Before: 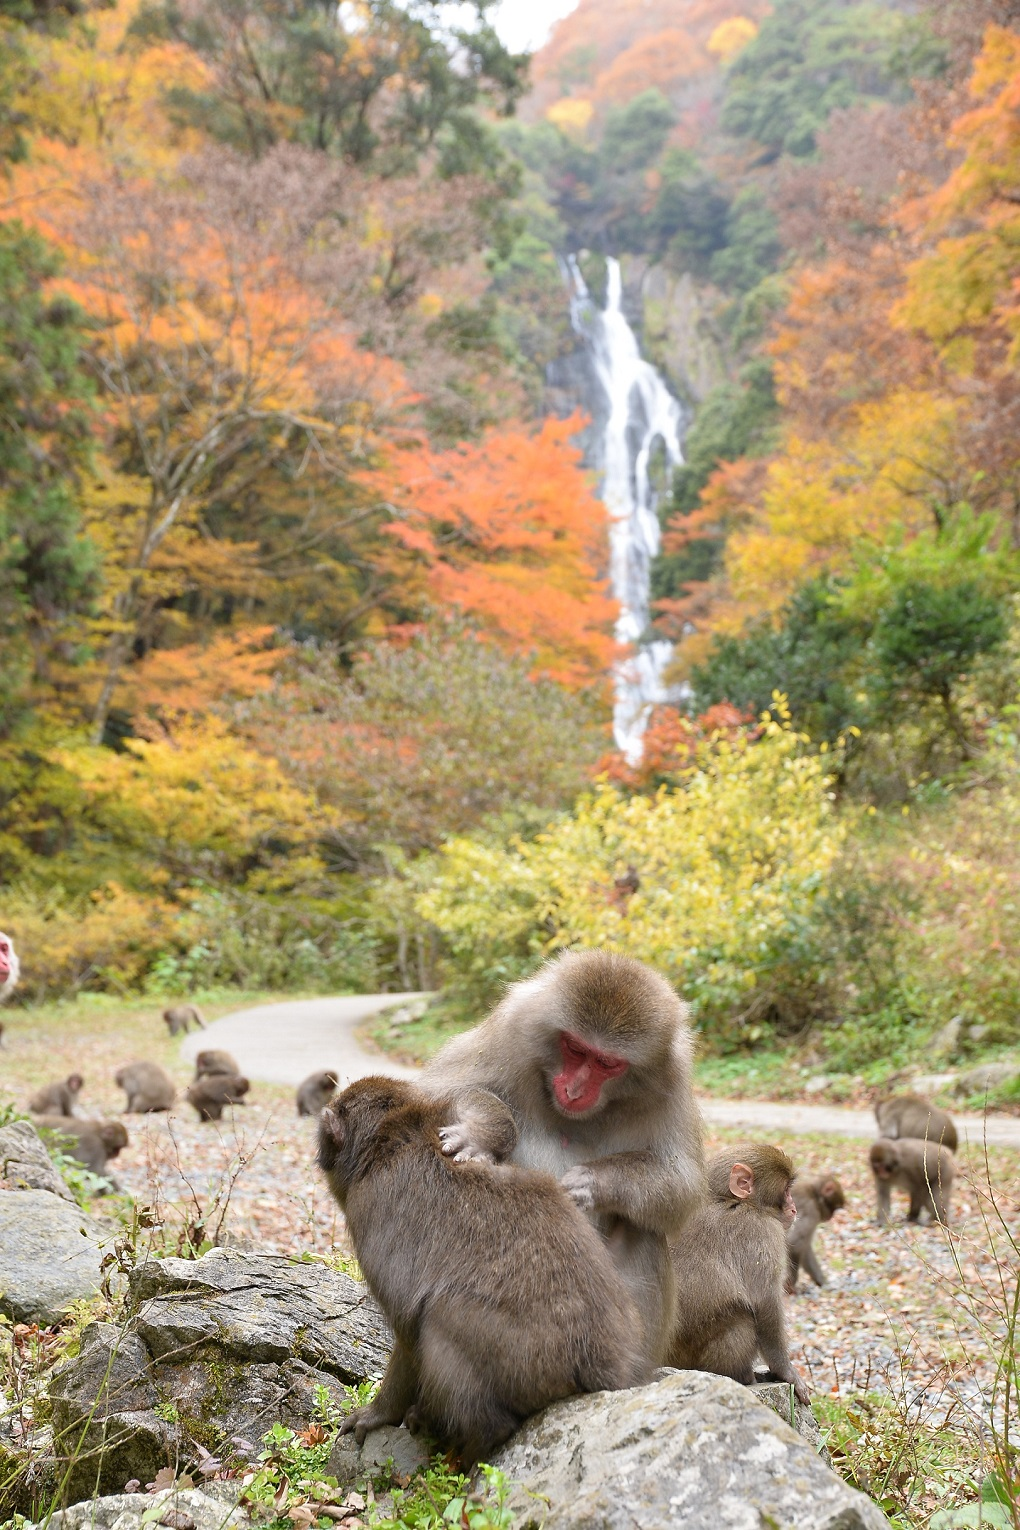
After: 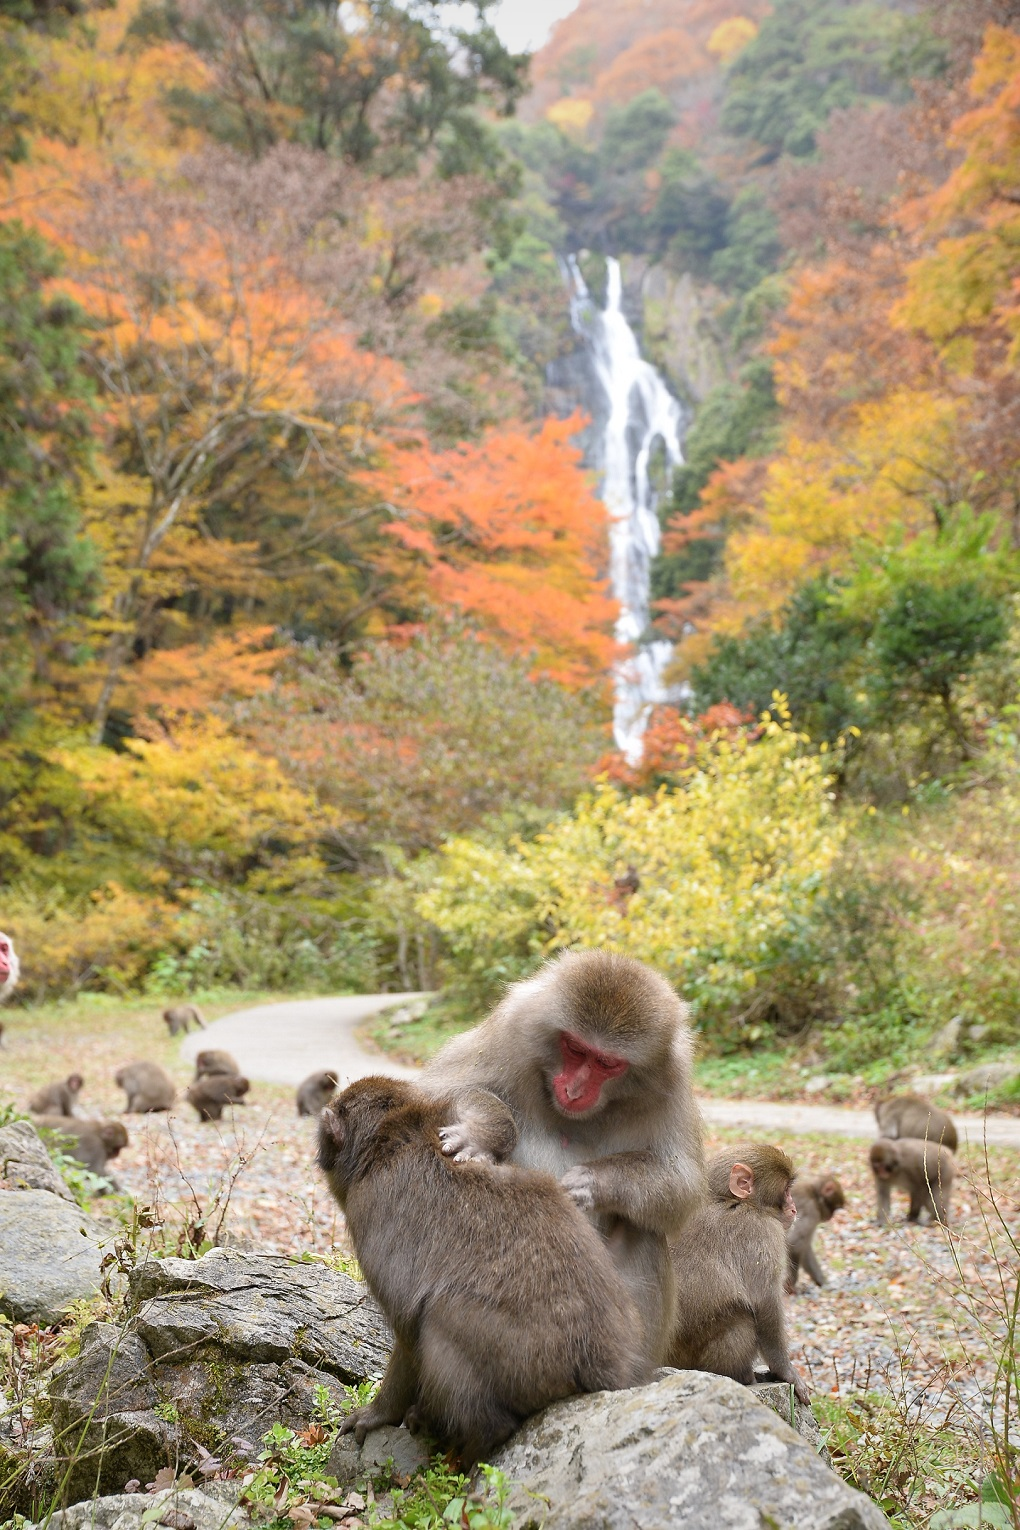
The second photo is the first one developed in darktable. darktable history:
vignetting: fall-off start 97.6%, fall-off radius 99.55%, brightness -0.314, saturation -0.066, width/height ratio 1.365
